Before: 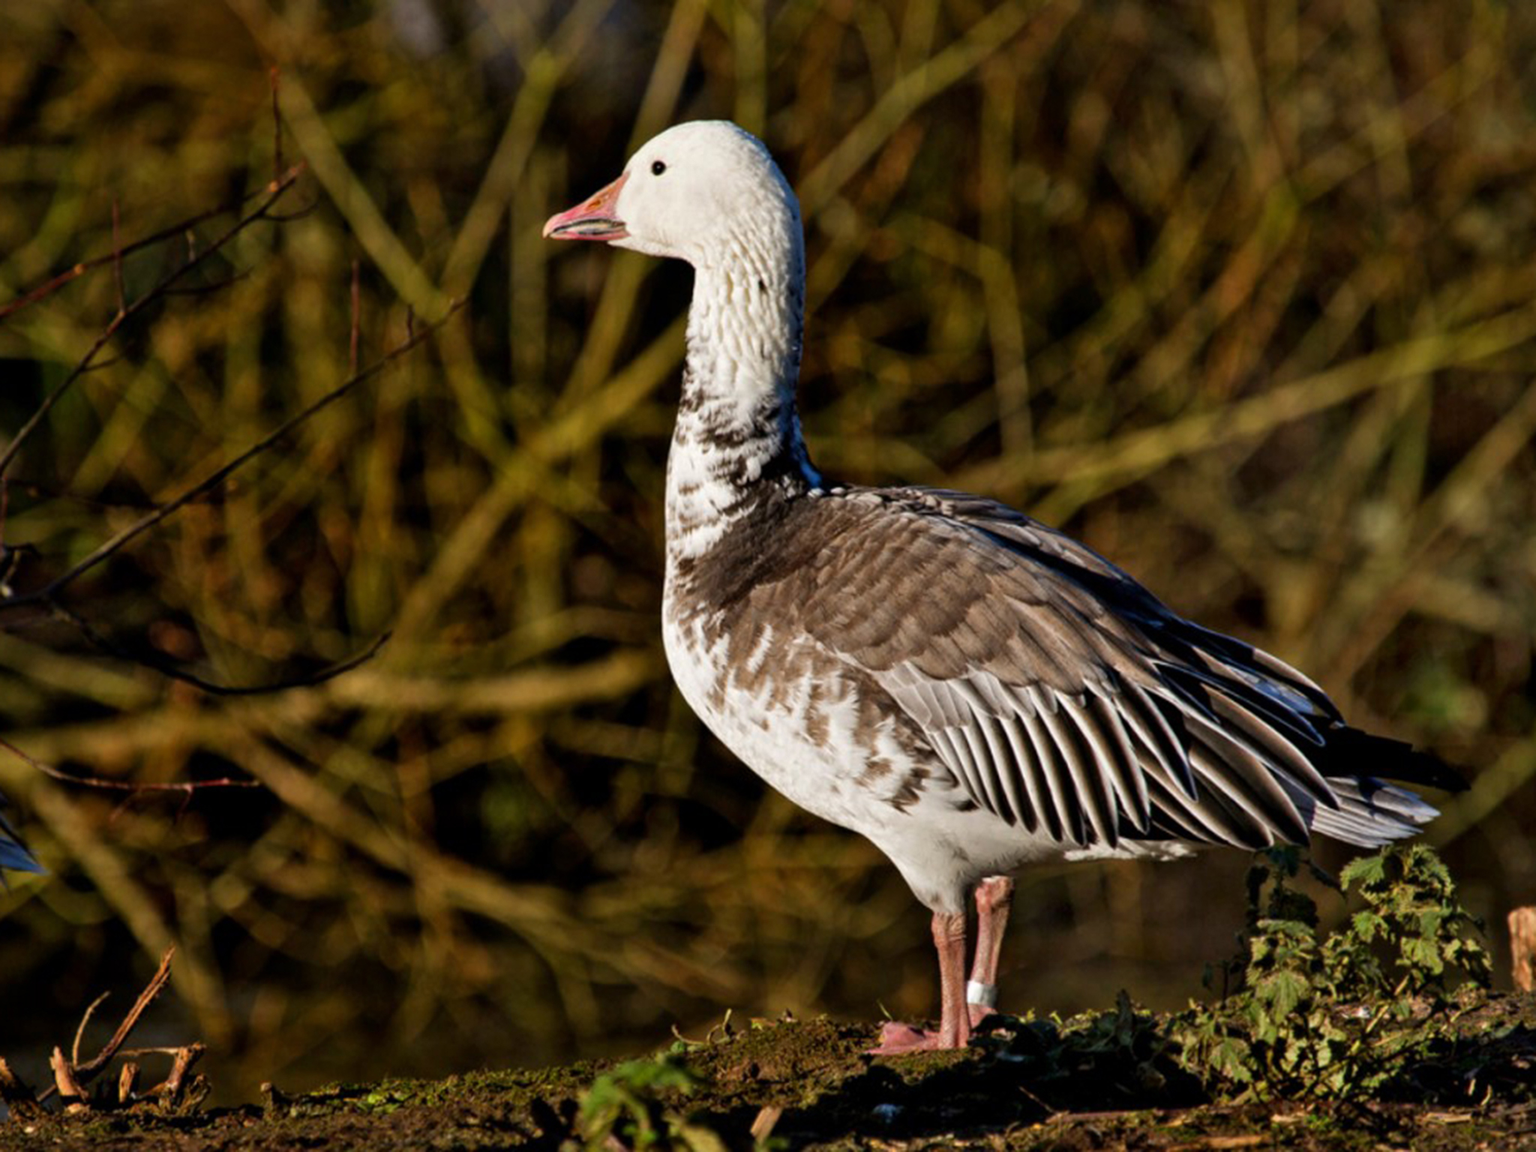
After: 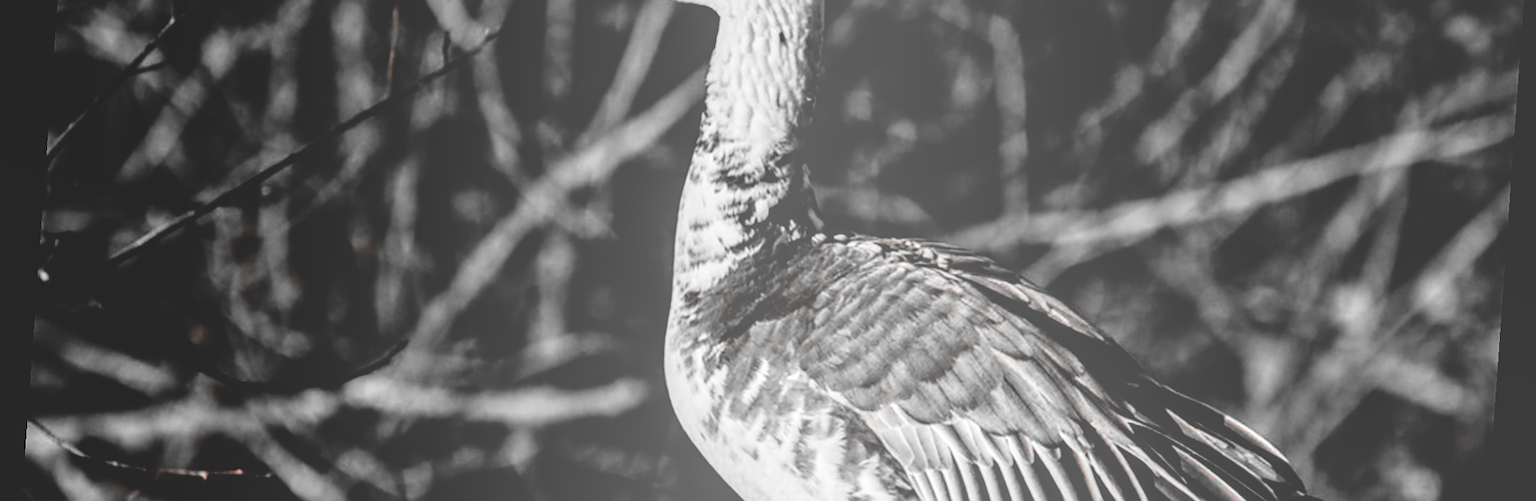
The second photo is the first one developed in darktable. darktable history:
crop and rotate: top 23.84%, bottom 34.294%
sharpen: amount 0.478
rotate and perspective: rotation 4.1°, automatic cropping off
contrast equalizer: octaves 7, y [[0.502, 0.505, 0.512, 0.529, 0.564, 0.588], [0.5 ×6], [0.502, 0.505, 0.512, 0.529, 0.564, 0.588], [0, 0.001, 0.001, 0.004, 0.008, 0.011], [0, 0.001, 0.001, 0.004, 0.008, 0.011]], mix -1
bloom: size 85%, threshold 5%, strength 85%
filmic rgb: black relative exposure -5 EV, hardness 2.88, contrast 1.4
color zones: curves: ch1 [(0, 0.006) (0.094, 0.285) (0.171, 0.001) (0.429, 0.001) (0.571, 0.003) (0.714, 0.004) (0.857, 0.004) (1, 0.006)]
local contrast: highlights 19%, detail 186%
